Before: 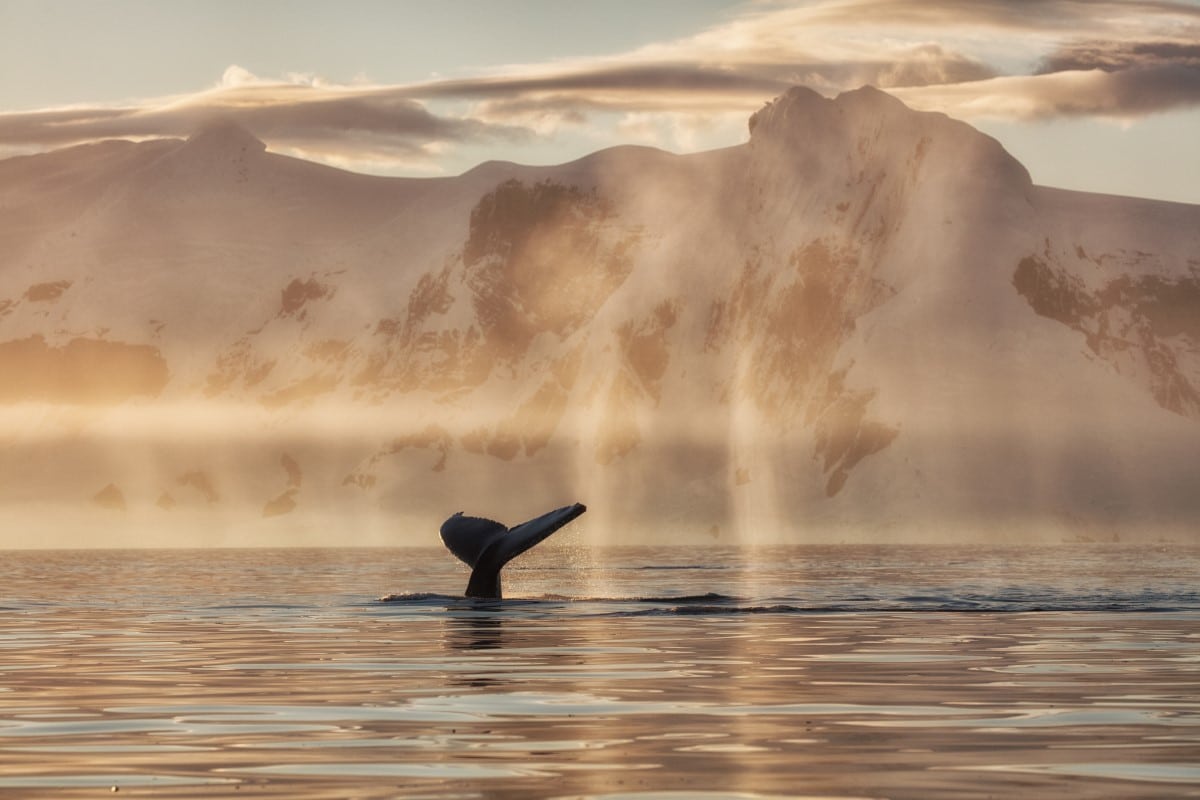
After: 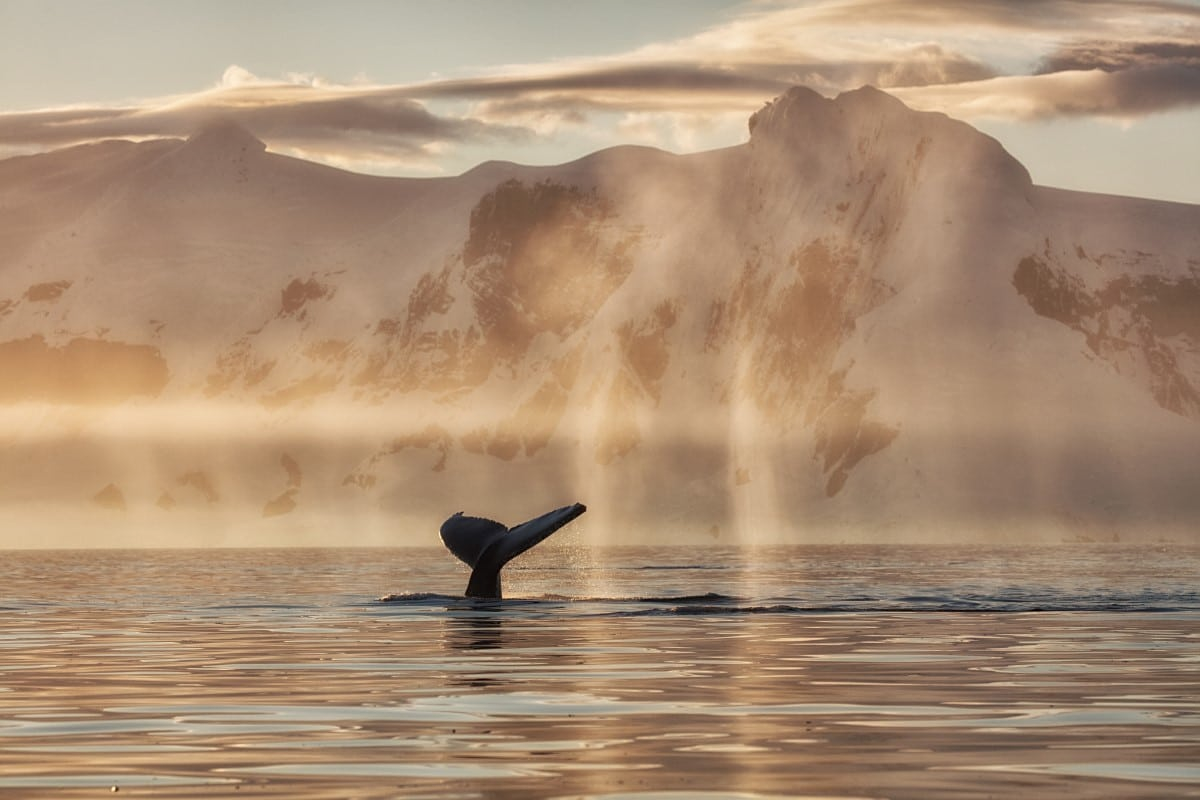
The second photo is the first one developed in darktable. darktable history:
sharpen: amount 0.2
shadows and highlights: shadows 52.34, highlights -28.23, soften with gaussian
tone equalizer: on, module defaults
